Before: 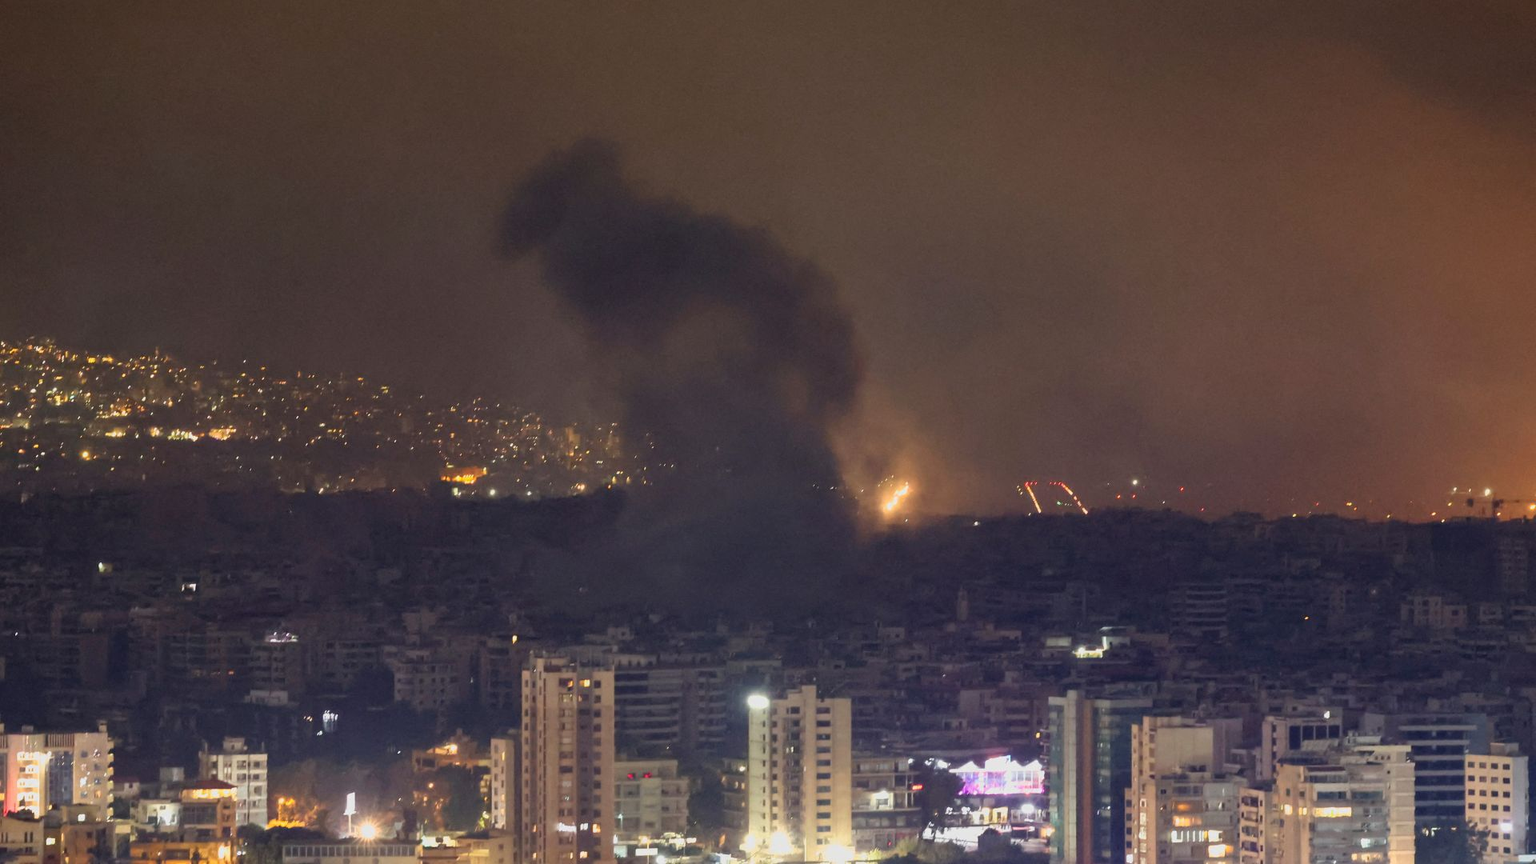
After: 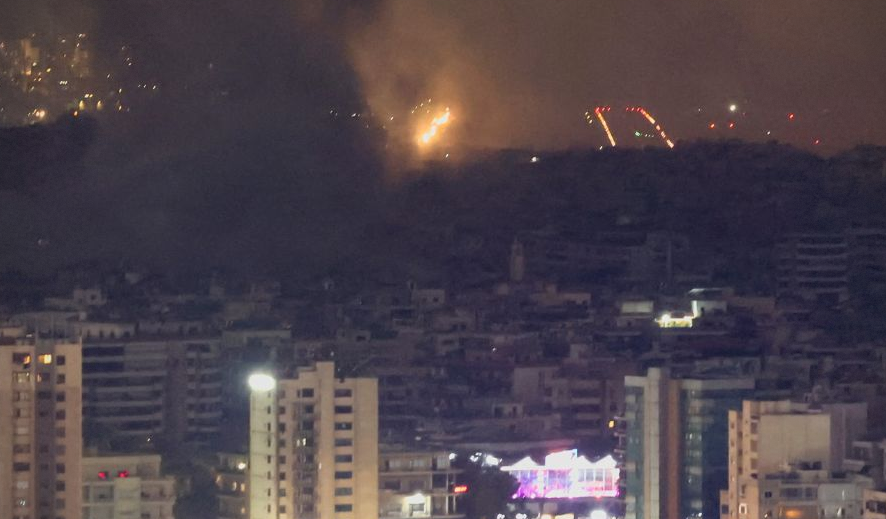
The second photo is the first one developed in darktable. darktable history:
crop: left 35.745%, top 45.916%, right 18.064%, bottom 6.009%
vignetting: fall-off radius 63.73%, dithering 8-bit output
